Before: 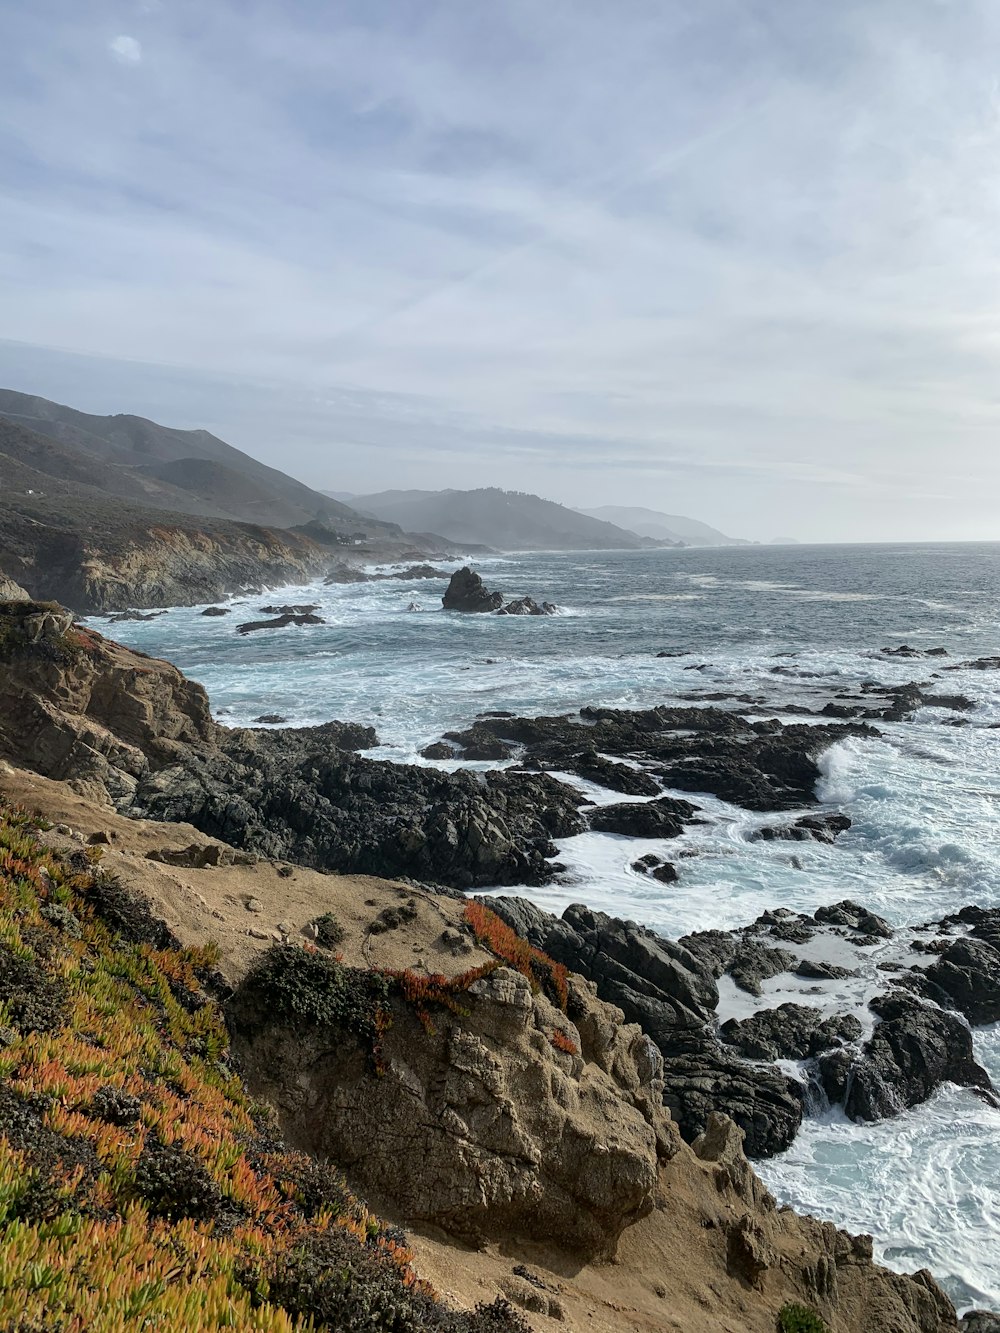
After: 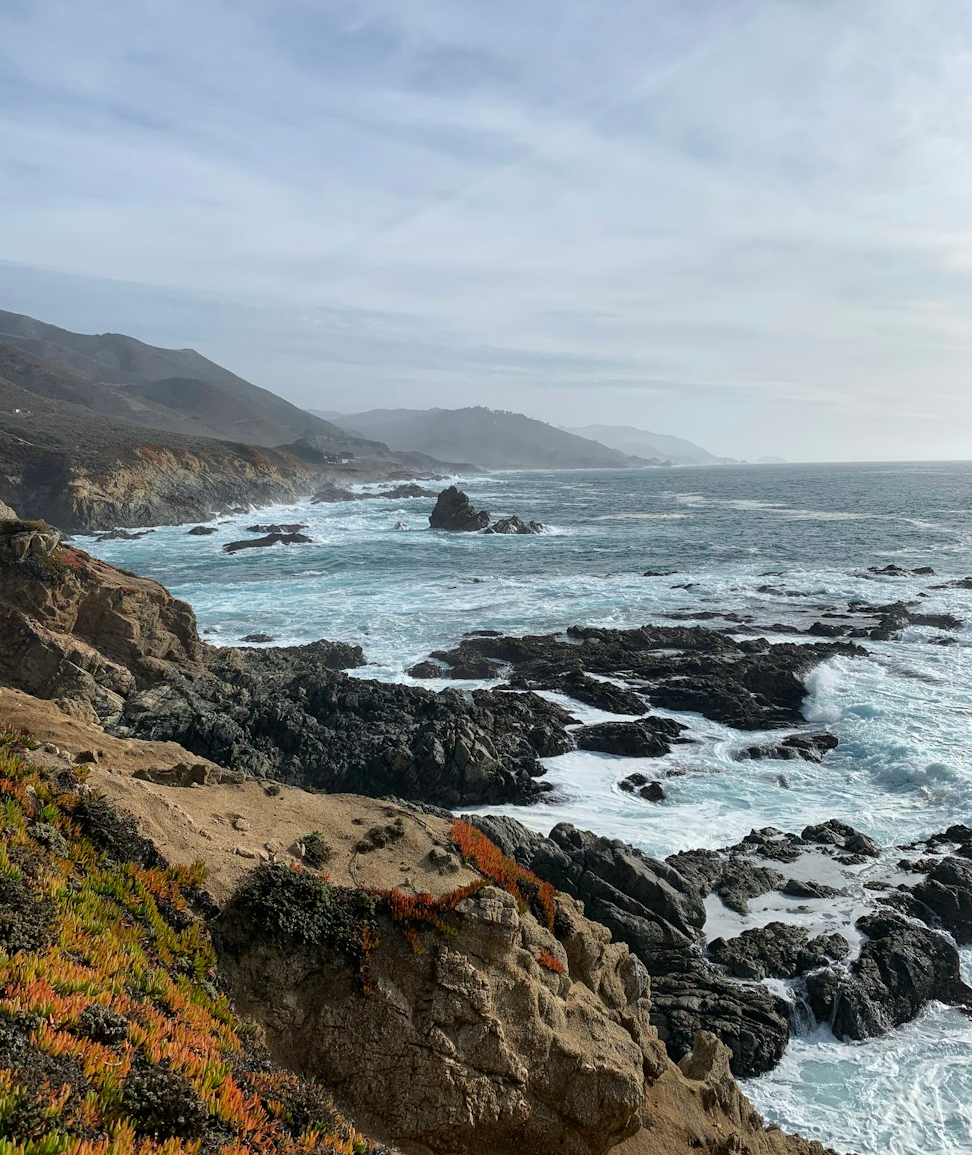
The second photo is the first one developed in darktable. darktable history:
crop: left 1.318%, top 6.113%, right 1.42%, bottom 7.169%
